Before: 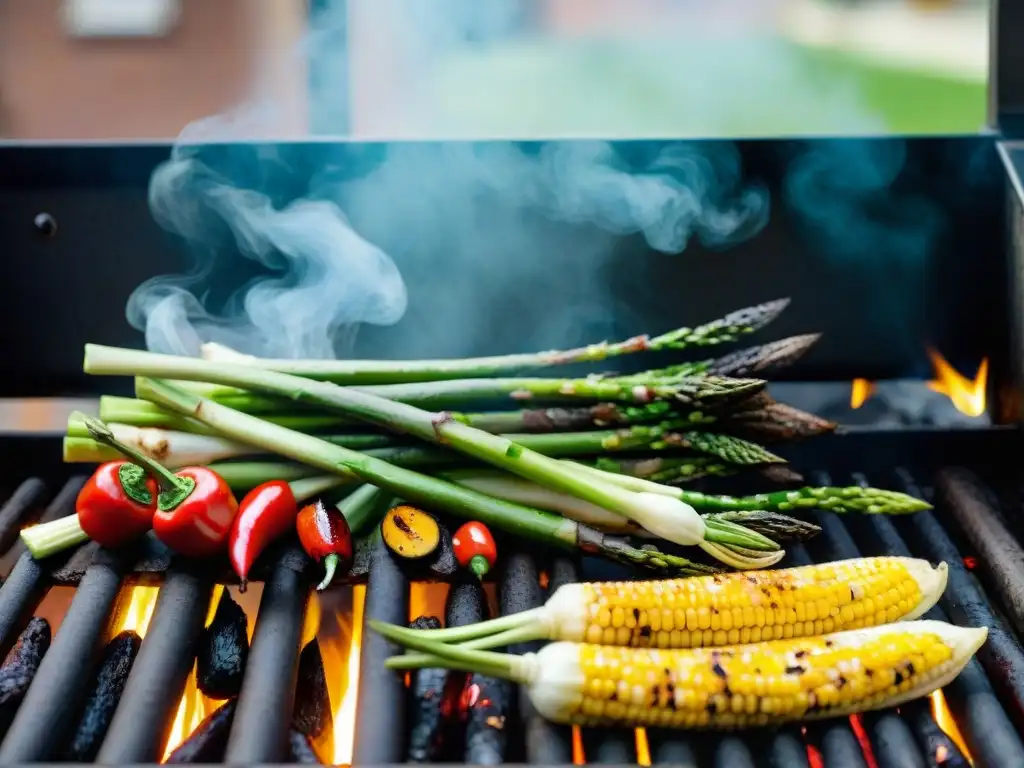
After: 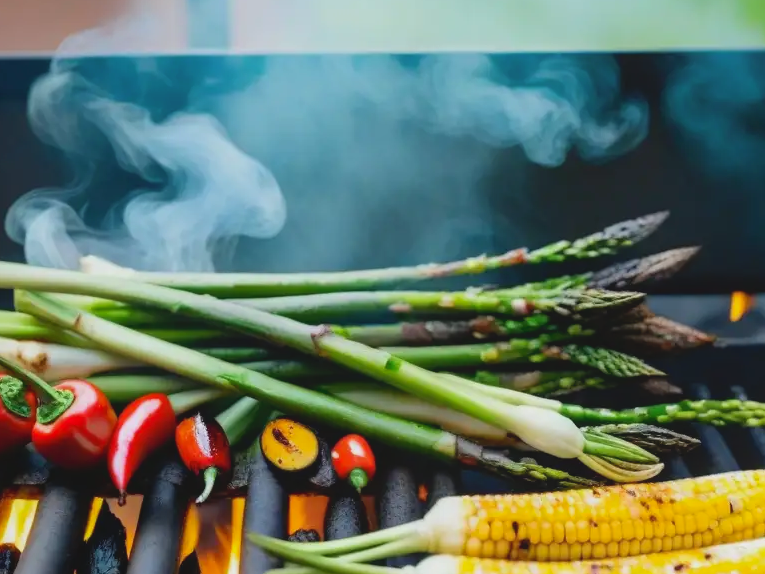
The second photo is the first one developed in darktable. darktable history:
local contrast: highlights 68%, shadows 68%, detail 82%, midtone range 0.325
crop and rotate: left 11.831%, top 11.346%, right 13.429%, bottom 13.899%
